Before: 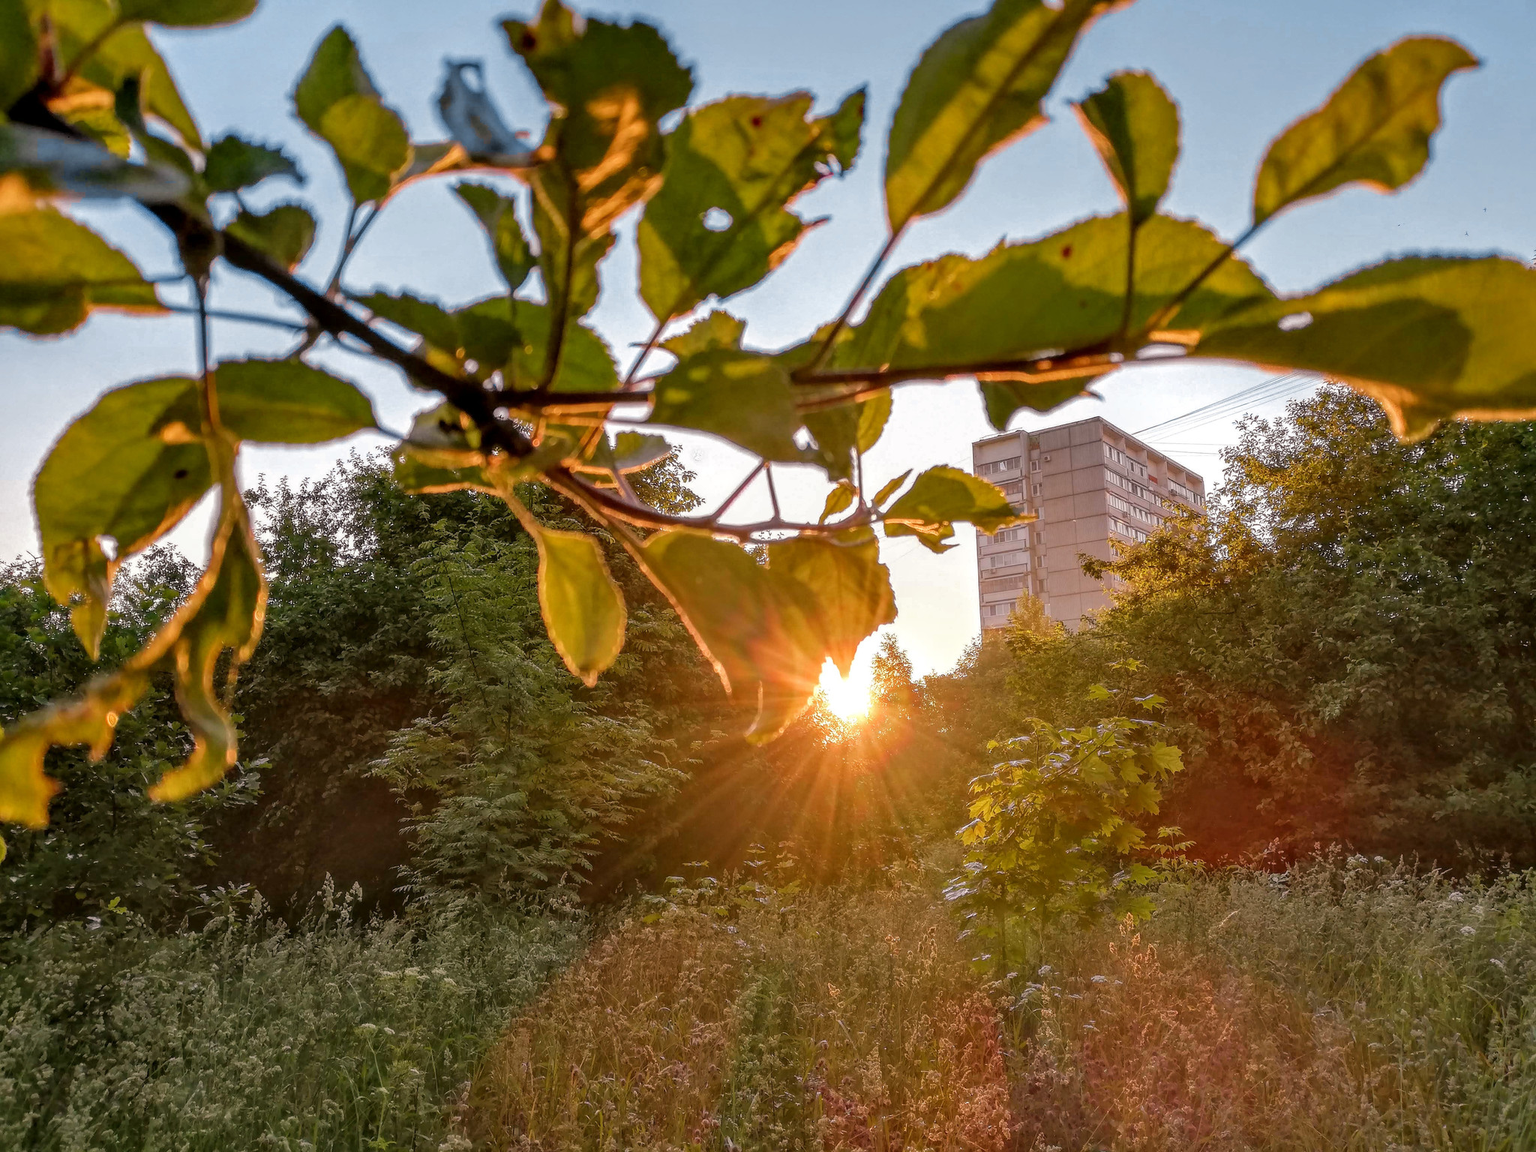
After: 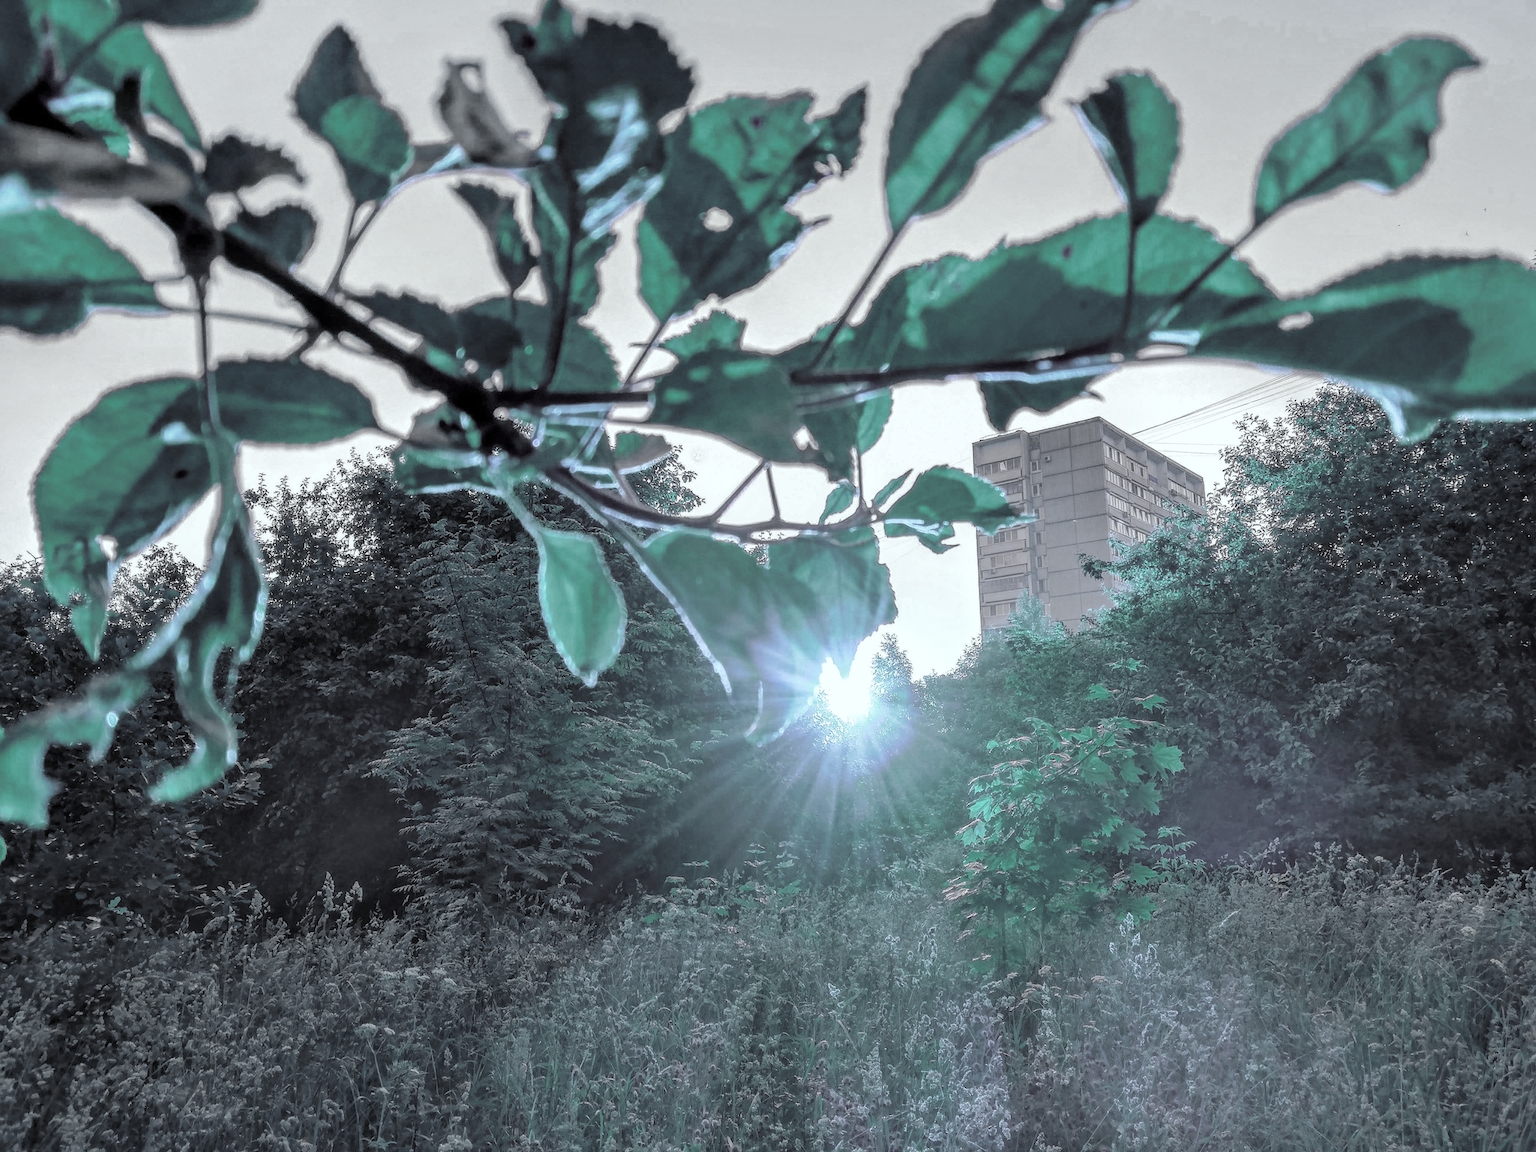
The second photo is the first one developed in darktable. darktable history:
tone curve: curves: ch0 [(0, 0) (0.003, 0.005) (0.011, 0.019) (0.025, 0.04) (0.044, 0.064) (0.069, 0.095) (0.1, 0.129) (0.136, 0.169) (0.177, 0.207) (0.224, 0.247) (0.277, 0.298) (0.335, 0.354) (0.399, 0.416) (0.468, 0.478) (0.543, 0.553) (0.623, 0.634) (0.709, 0.709) (0.801, 0.817) (0.898, 0.912) (1, 1)], preserve colors none
color look up table: target L [99.15, 85.2, 71.55, 94.74, 87.91, 75, 80.95, 90.35, 75.73, 72.44, 52.79, 62, 46.39, 50.89, 53.88, 21.05, 93.63, 90.9, 78.77, 78.95, 75.23, 77.75, 69.41, 65.41, 51.37, 60.09, 24.89, 30.79, 0, 94.96, 87.97, 91.62, 79.61, 64.73, 58.49, 61.65, 59.88, 87.32, 77.73, 49.62, 62.27, 31.24, 26.15, 25.89, 90.67, 91.83, 77.5, 75.62, 30.65], target a [-9.101, -34.43, 20.24, -8.925, 4.558, 11.2, -5.178, -13.55, -12.52, 0.041, -1.291, -2.524, 14.03, -25.72, -8.427, -0.595, -8.991, -34.64, 1.917, -7.204, -7.215, 12.66, 21.08, 12.49, -3.924, 4.528, 0.015, 6.869, 0, 0.807, 4.173, 1.56, 11.93, -1.125, 21.28, 2.98, 9.559, -2.107, 6.881, 16.16, 1.168, 14.94, 8.993, 3.175, -14.25, -6.284, 0.087, -6.242, -2.052], target b [6.689, 2.079, -36.55, 21.53, -0.017, -25.47, -6.282, 18.01, -6.098, 15.78, -24.28, 1.5, -12.46, 1.073, 7.557, -6.656, -11.6, 2.455, -12.7, -27.13, -16.53, -29.7, -42.96, -21.81, -6.398, -22.68, -3.408, -14.23, 0, -6.8, -21.03, -15.04, -27.88, 0.863, -58.48, -11.33, -30.99, -15.69, -22.99, -39.94, -9.702, -38.24, -22.14, -11.47, 1.409, -9.368, -4.28, -6.616, -5.551], num patches 49
